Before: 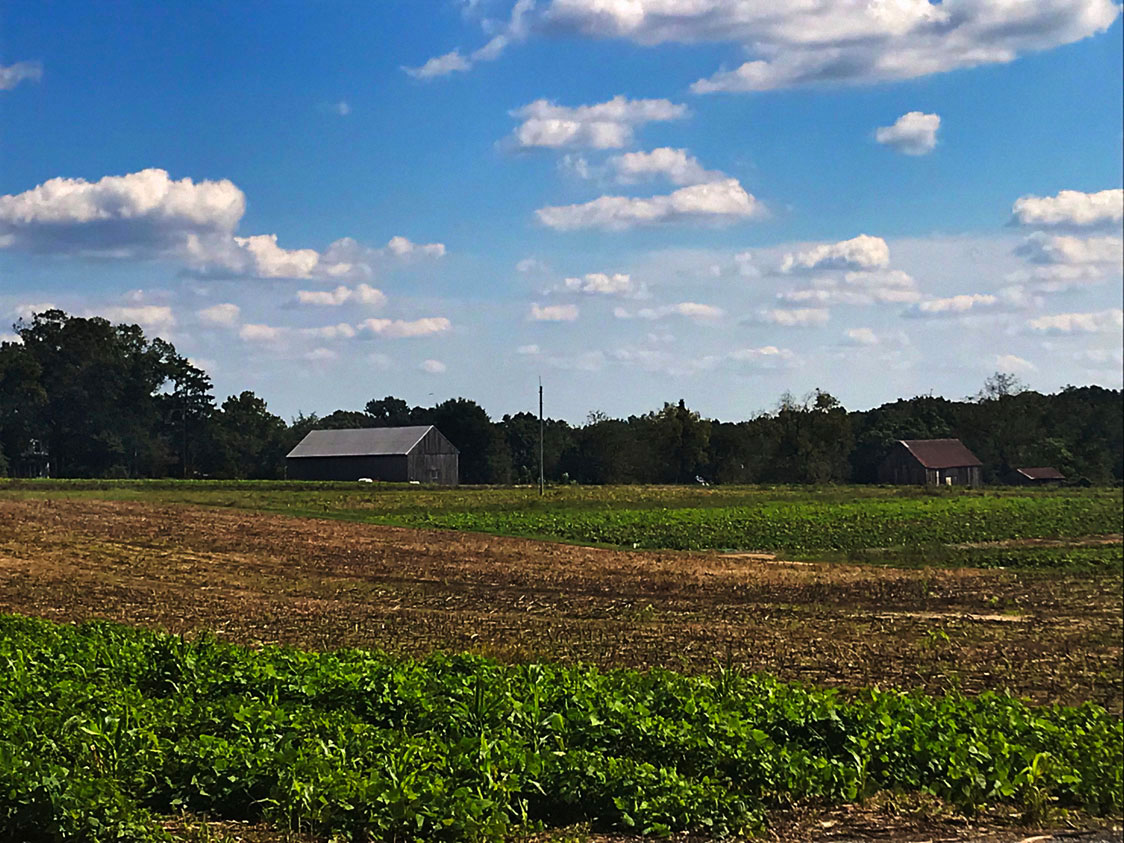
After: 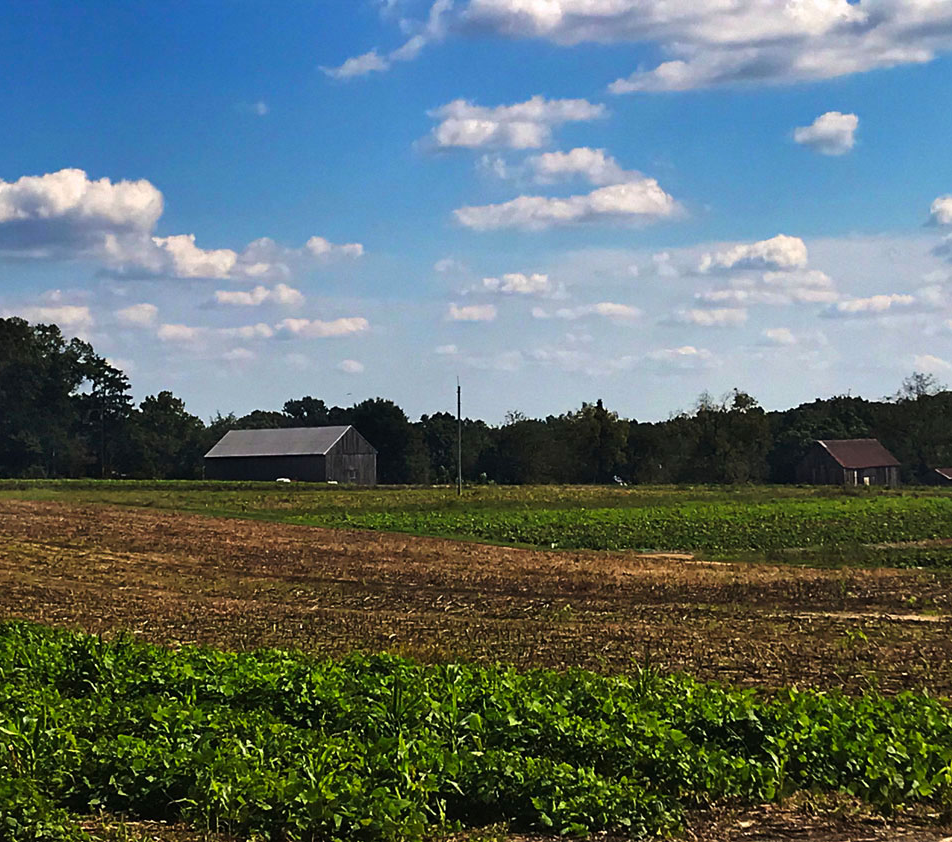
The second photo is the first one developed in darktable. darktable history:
crop: left 7.369%, right 7.863%
